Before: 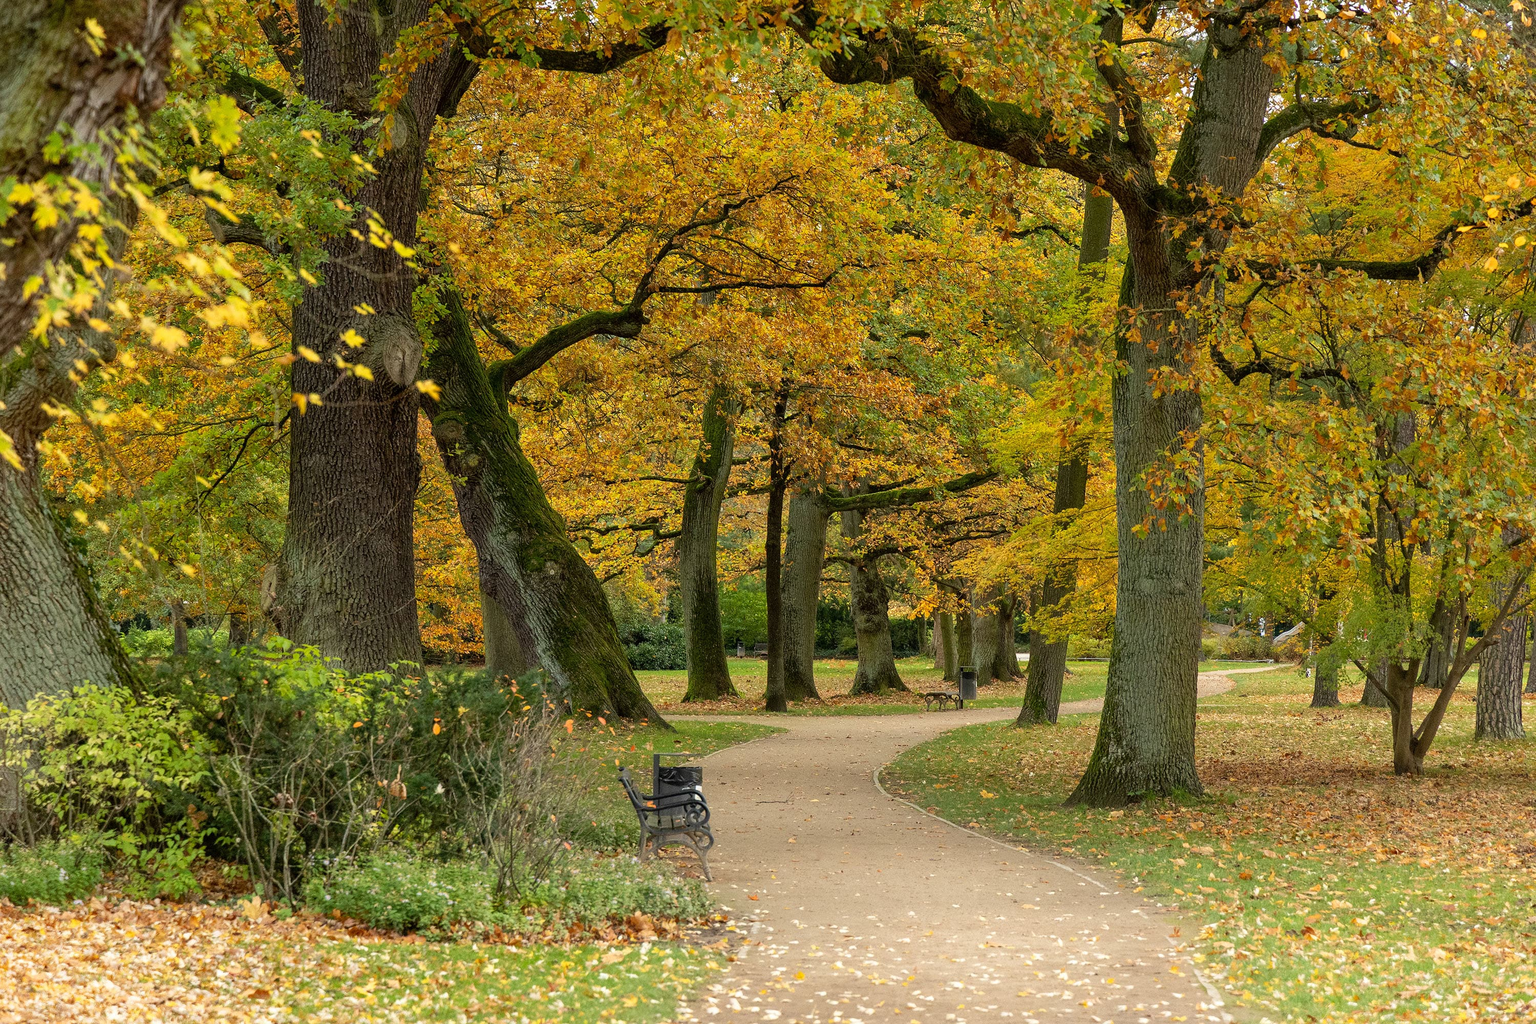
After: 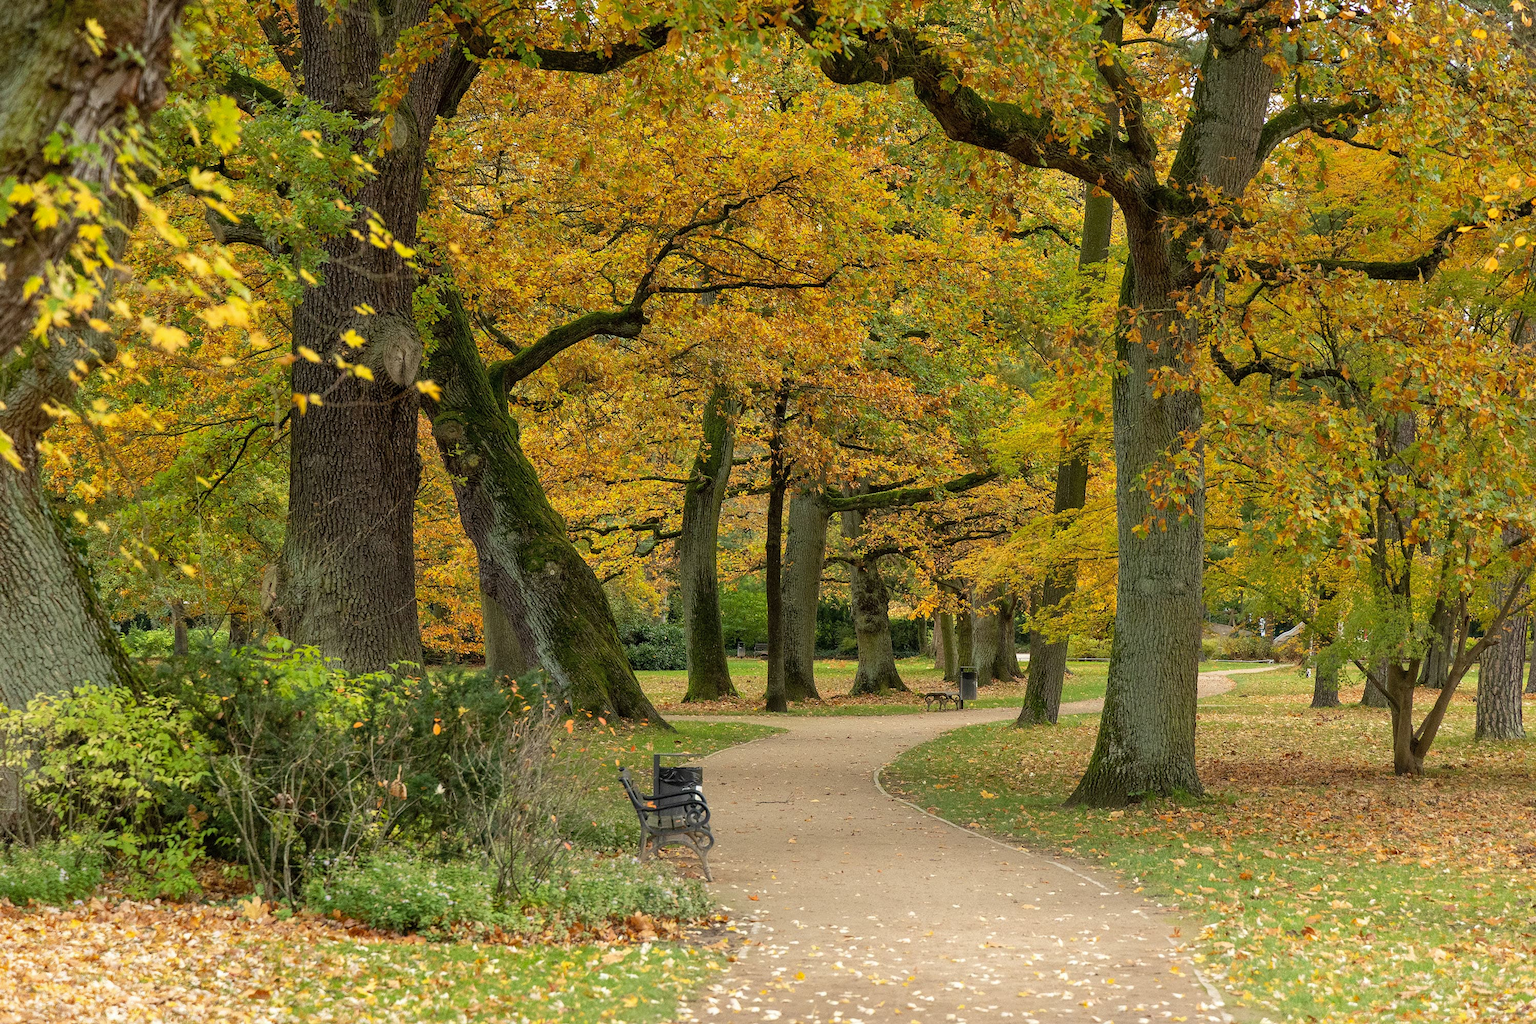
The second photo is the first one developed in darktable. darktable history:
shadows and highlights: shadows 25.46, highlights -24.89
